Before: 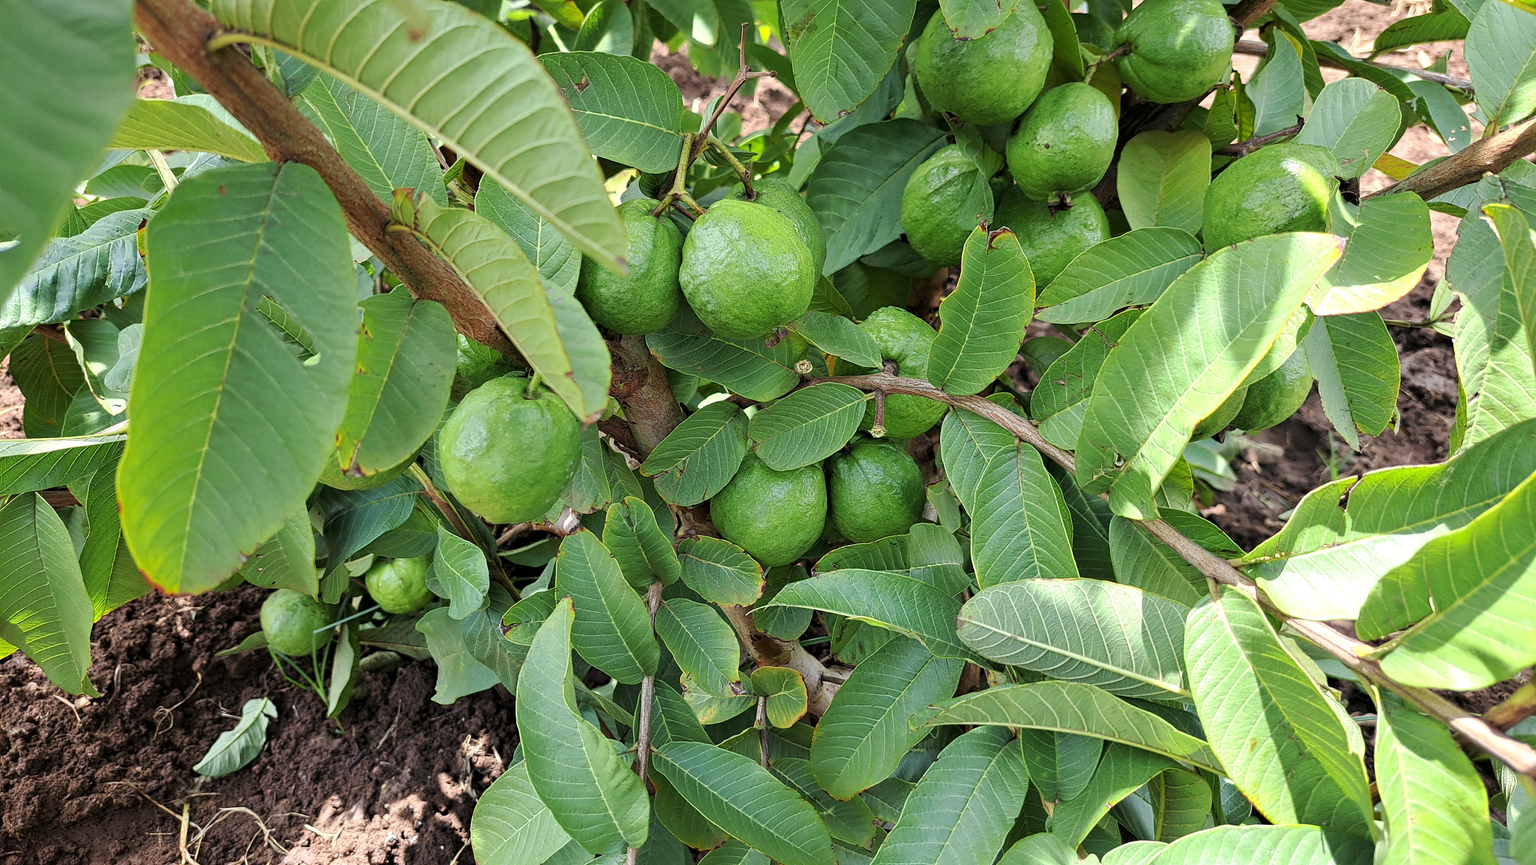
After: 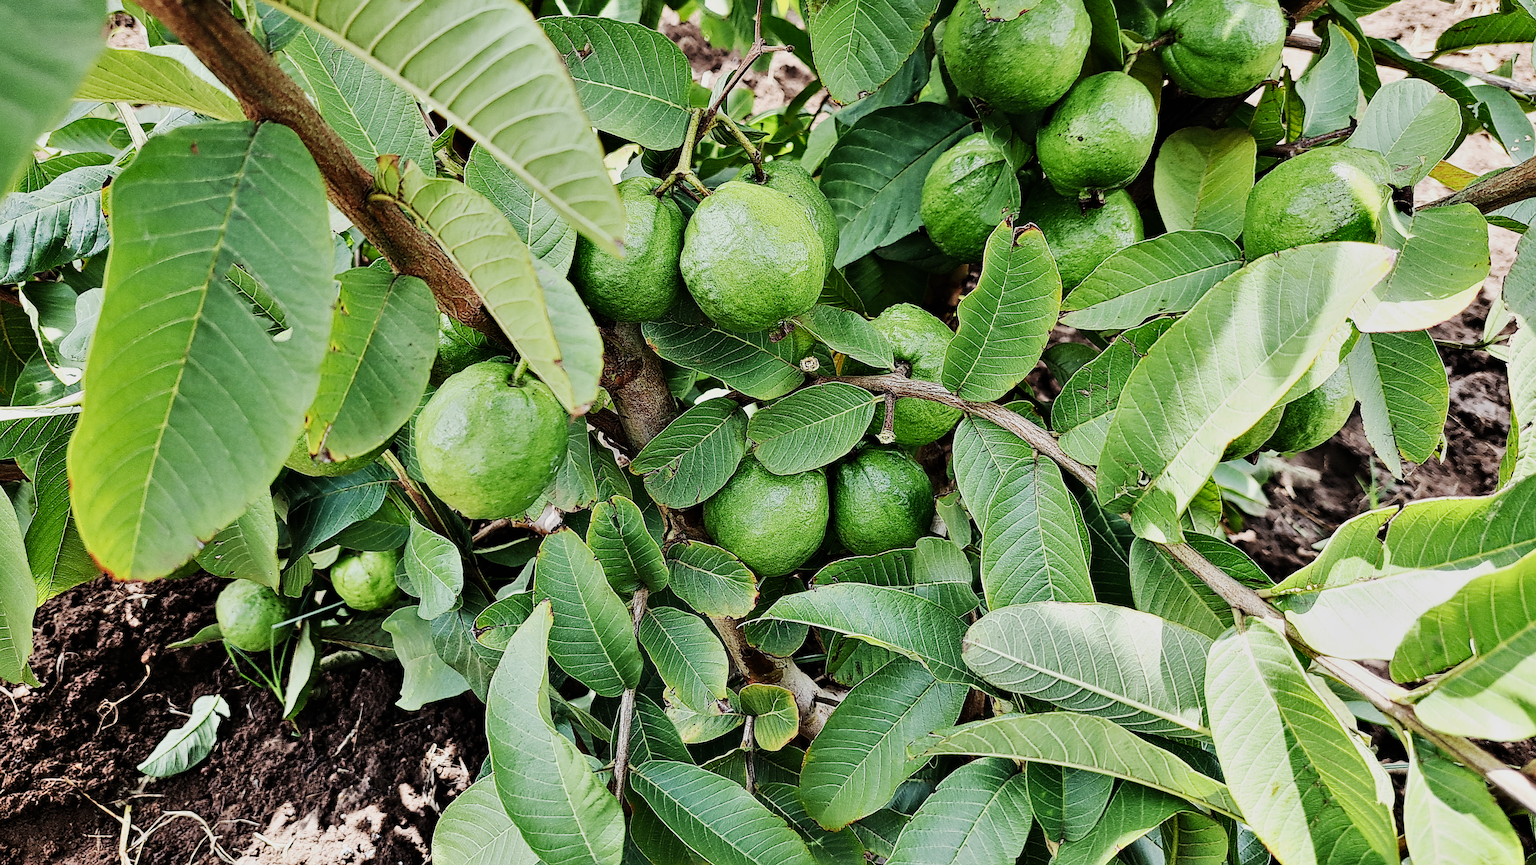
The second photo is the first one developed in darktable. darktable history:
sigmoid: skew -0.2, preserve hue 0%, red attenuation 0.1, red rotation 0.035, green attenuation 0.1, green rotation -0.017, blue attenuation 0.15, blue rotation -0.052, base primaries Rec2020
white balance: emerald 1
crop and rotate: angle -2.38°
sharpen: on, module defaults
shadows and highlights: soften with gaussian
exposure: compensate highlight preservation false
tone equalizer: -8 EV -0.75 EV, -7 EV -0.7 EV, -6 EV -0.6 EV, -5 EV -0.4 EV, -3 EV 0.4 EV, -2 EV 0.6 EV, -1 EV 0.7 EV, +0 EV 0.75 EV, edges refinement/feathering 500, mask exposure compensation -1.57 EV, preserve details no
